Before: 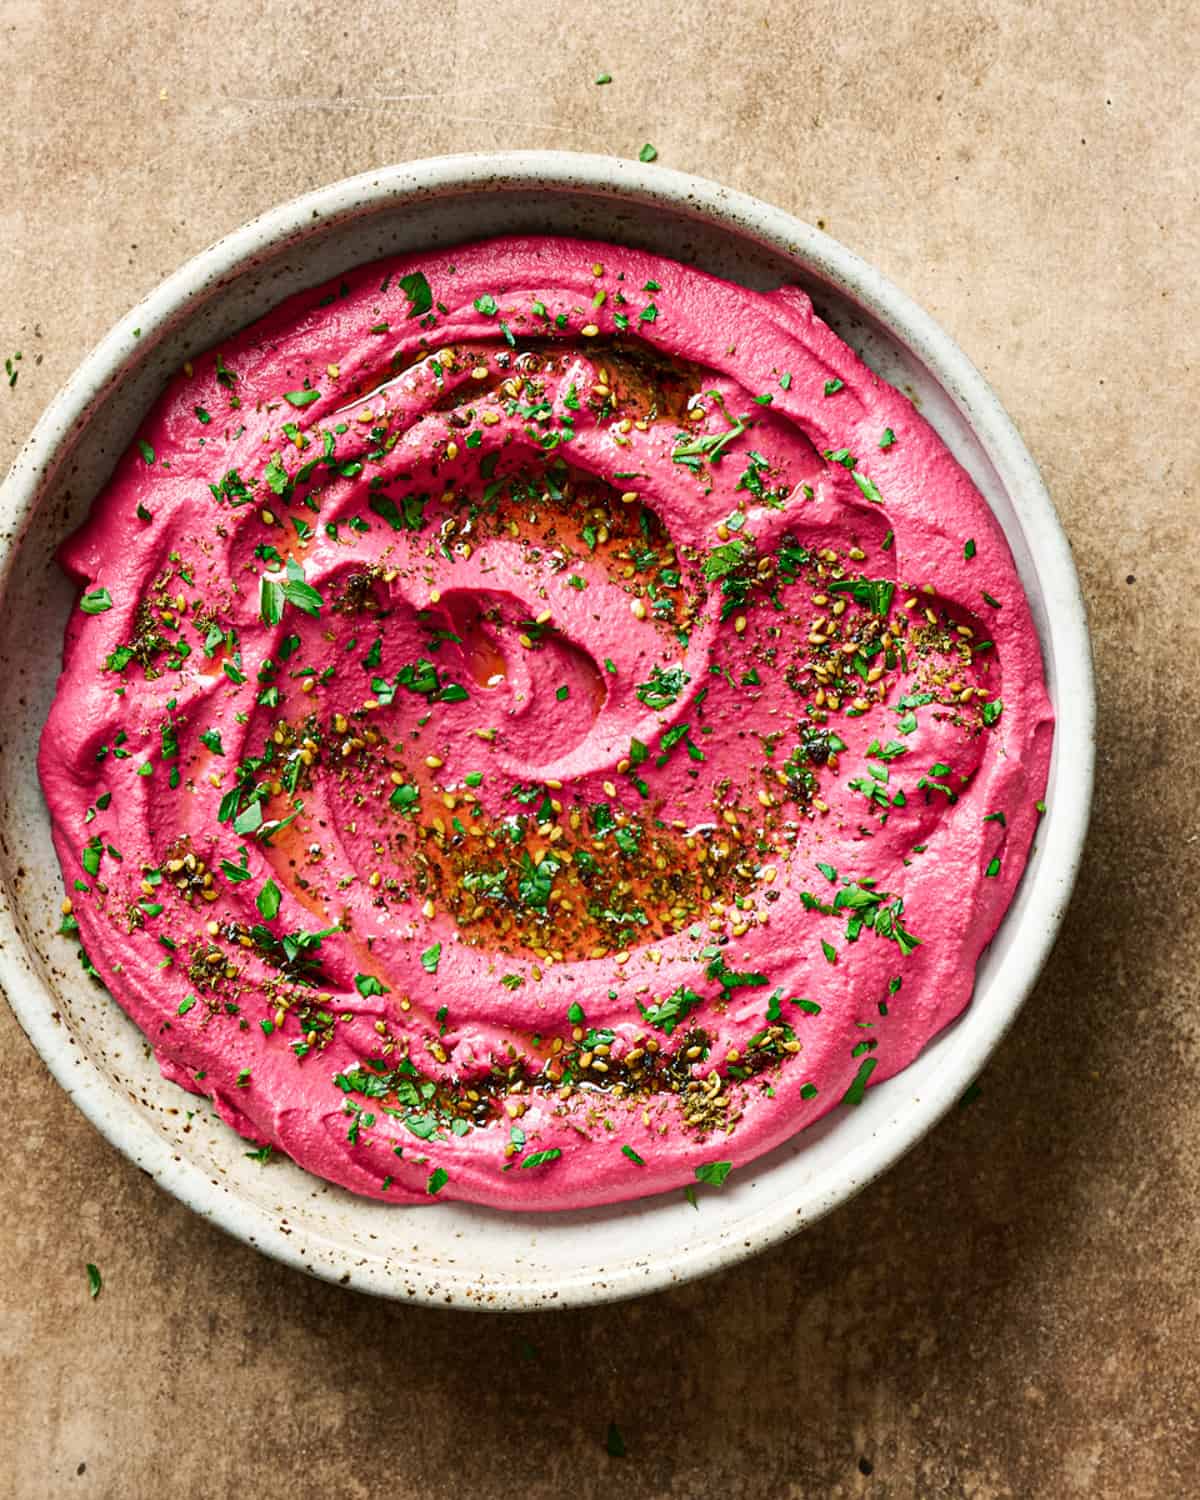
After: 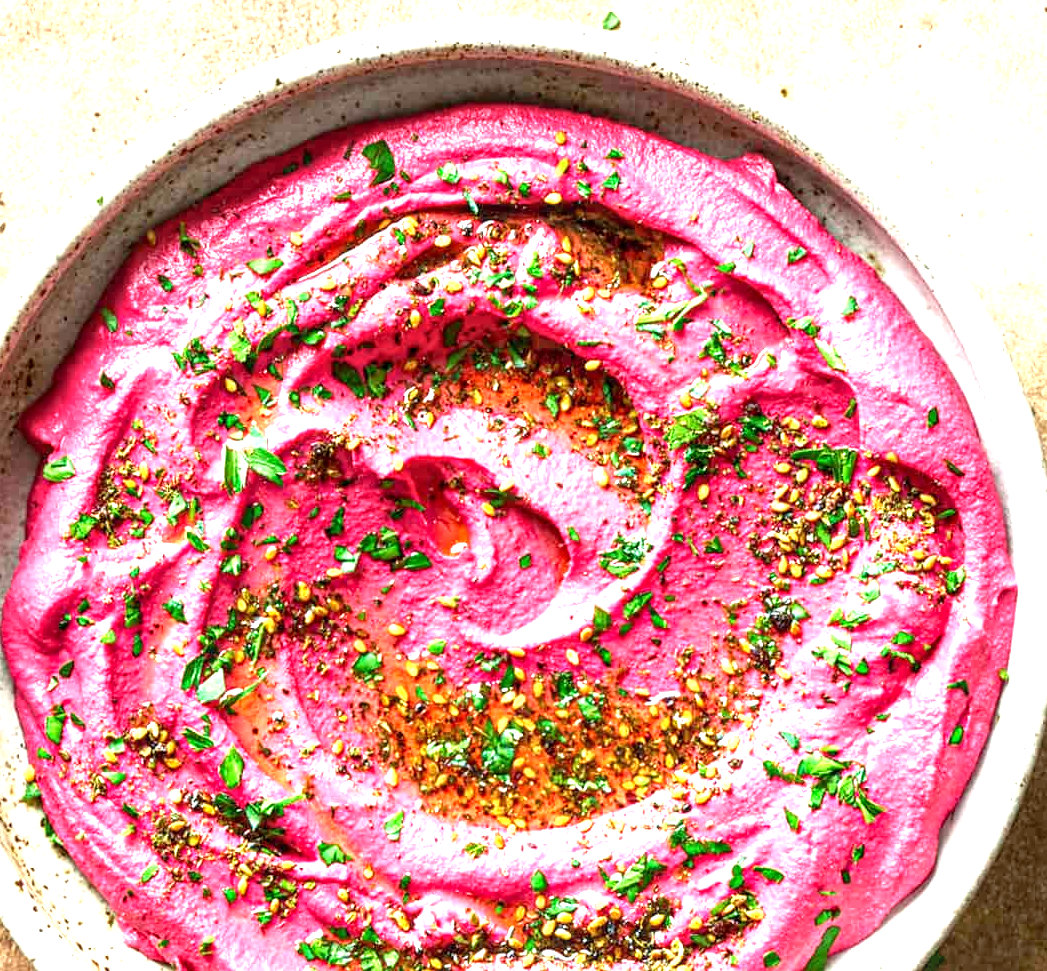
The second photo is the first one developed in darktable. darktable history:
crop: left 3.086%, top 8.852%, right 9.622%, bottom 26.412%
exposure: black level correction 0.001, exposure 1.321 EV, compensate highlight preservation false
local contrast: on, module defaults
